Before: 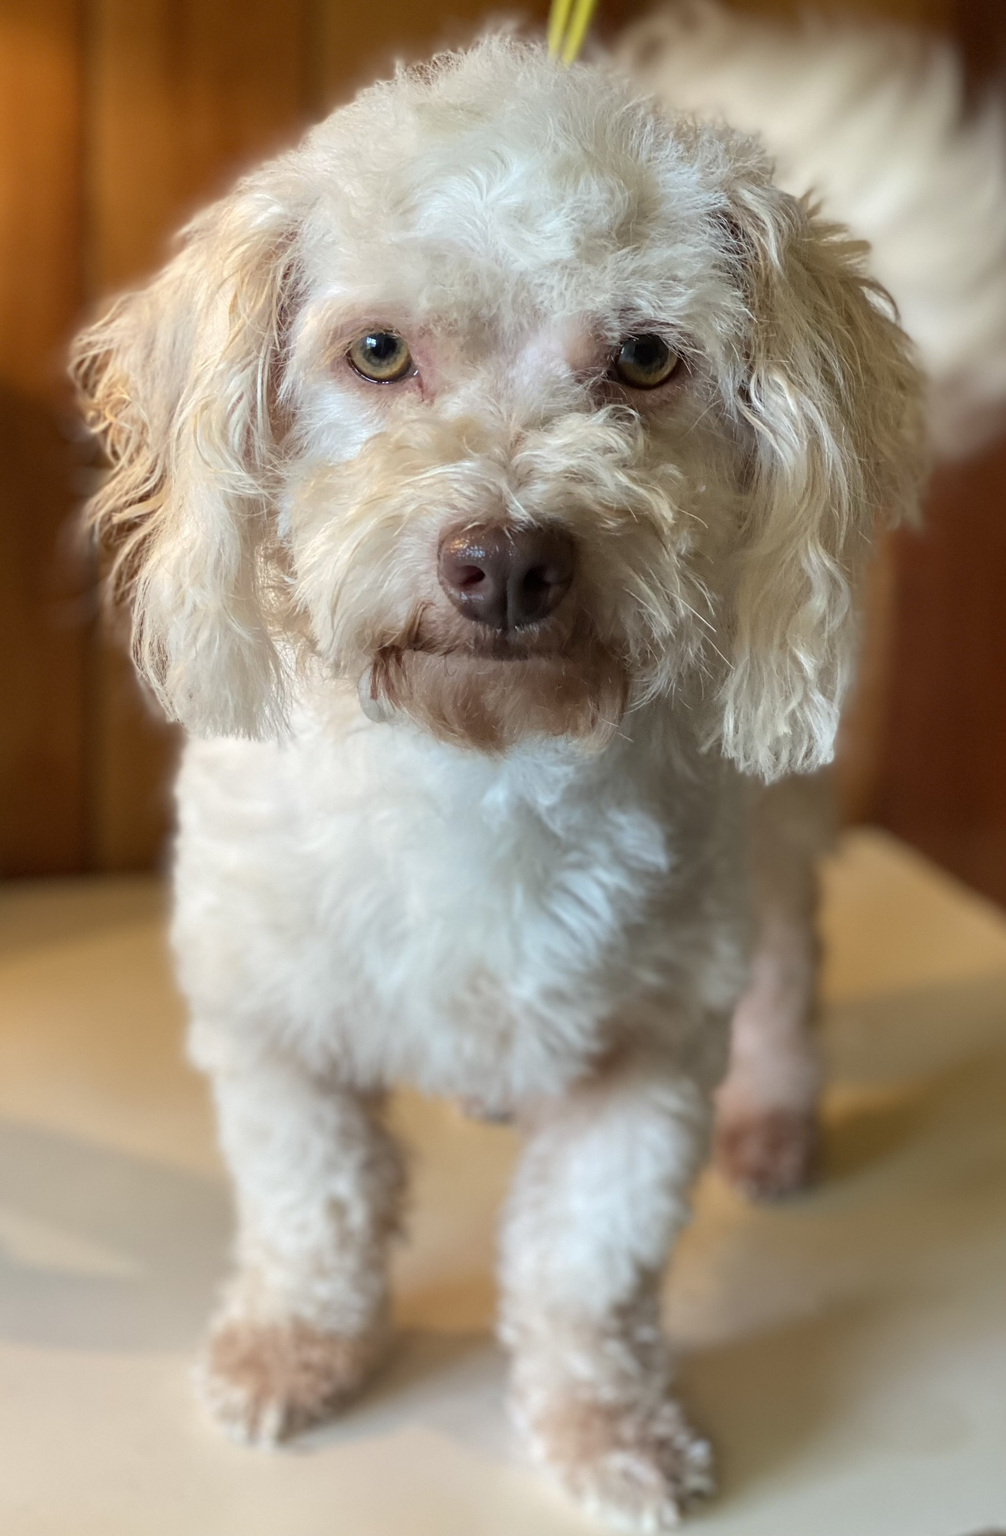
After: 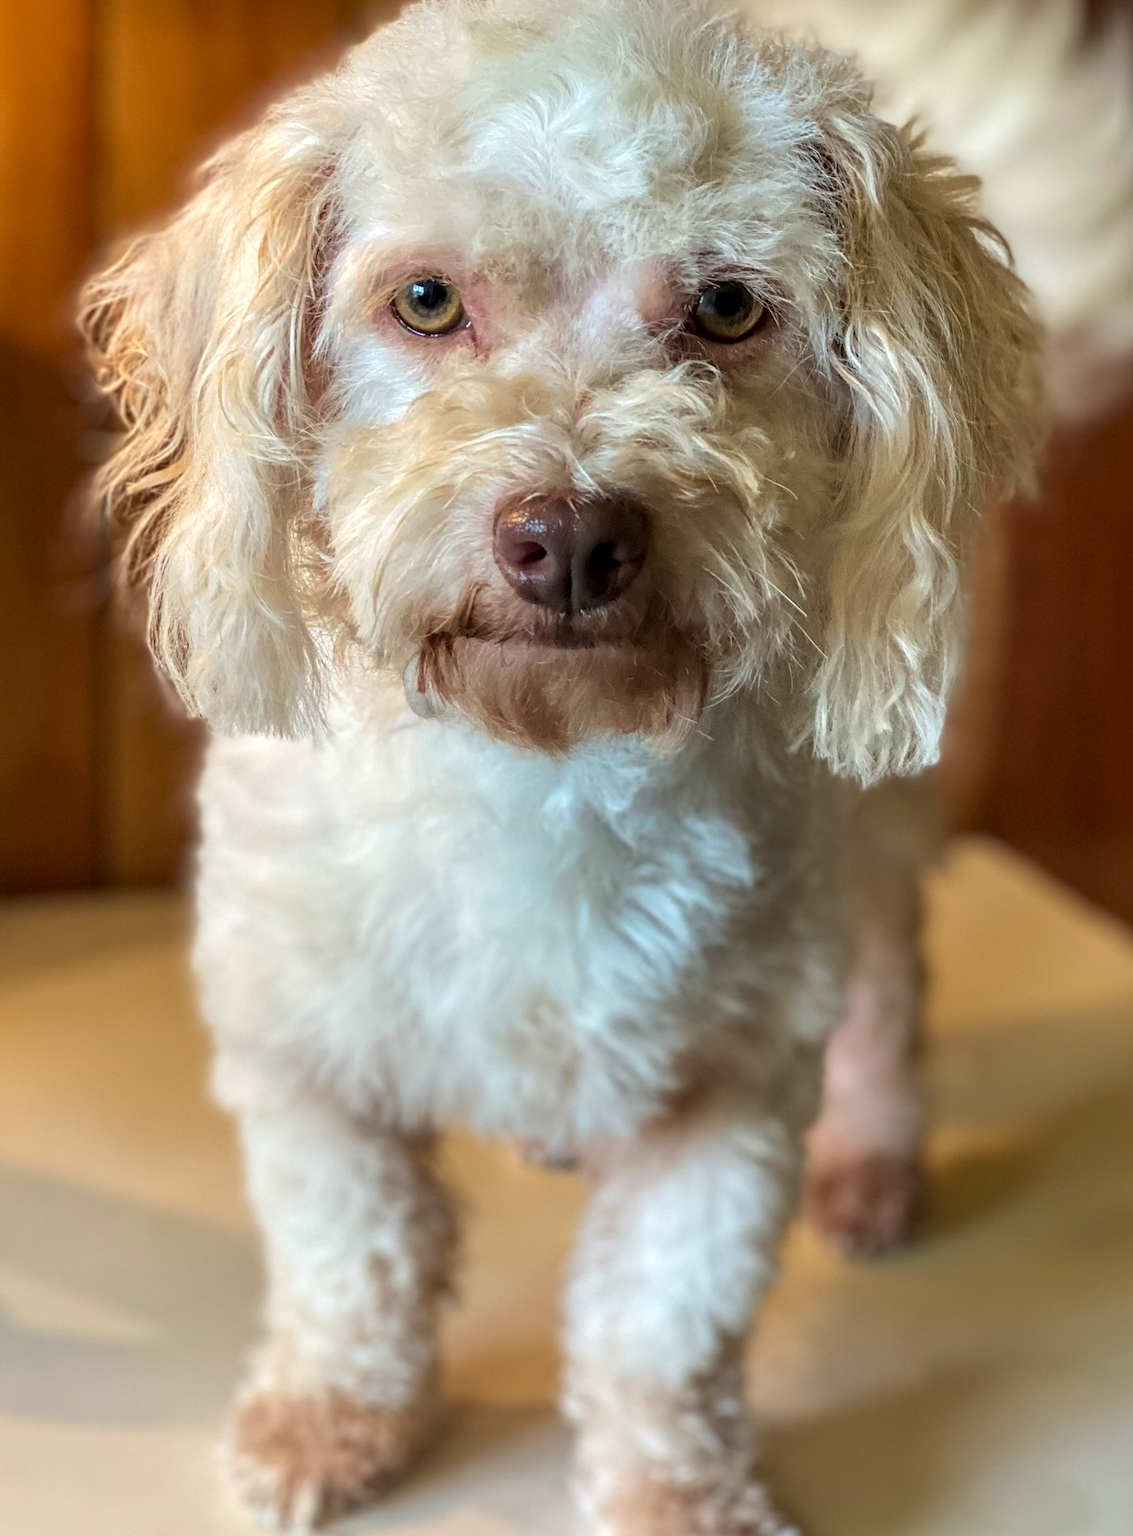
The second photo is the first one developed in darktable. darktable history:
local contrast: on, module defaults
contrast equalizer: octaves 7, y [[0.5, 0.502, 0.506, 0.511, 0.52, 0.537], [0.5 ×6], [0.505, 0.509, 0.518, 0.534, 0.553, 0.561], [0 ×6], [0 ×6]]
velvia: on, module defaults
crop and rotate: top 5.609%, bottom 5.609%
